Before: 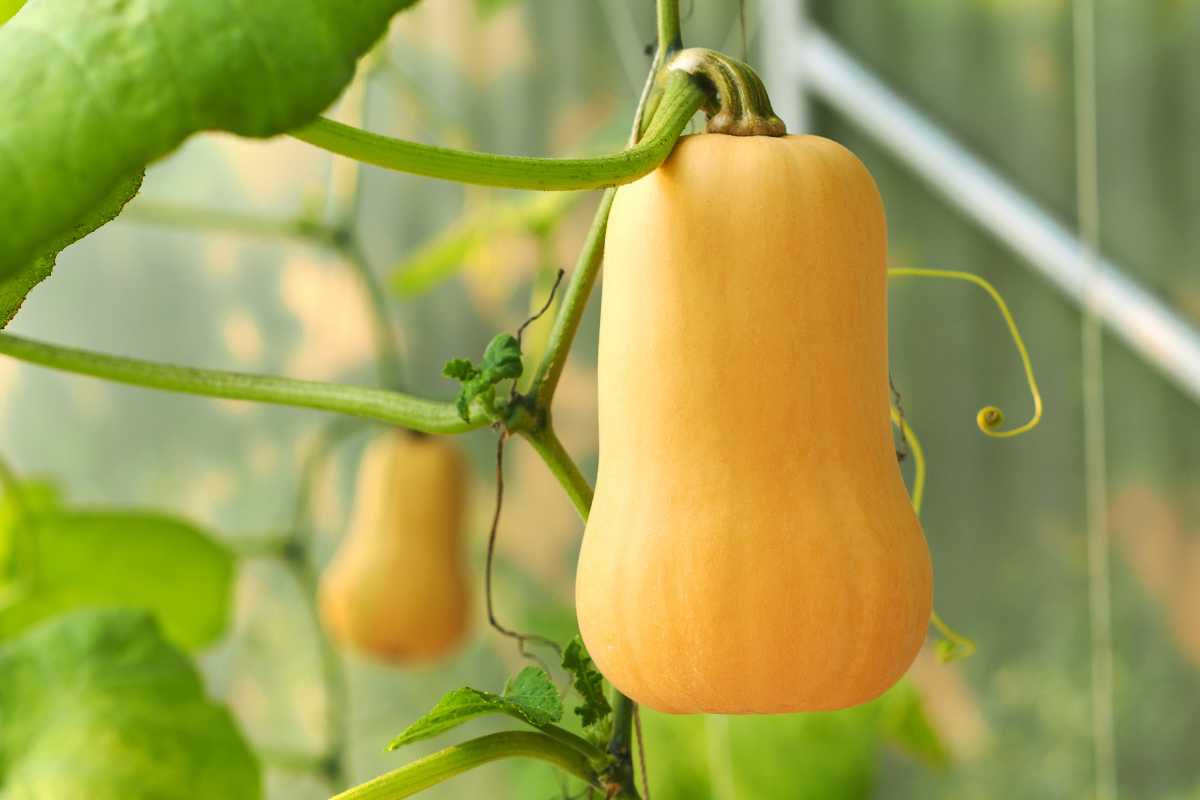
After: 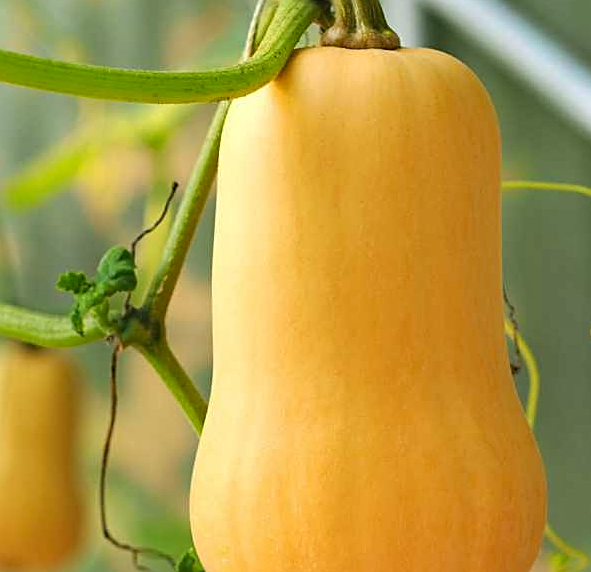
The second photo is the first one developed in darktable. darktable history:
sharpen: on, module defaults
haze removal: compatibility mode true, adaptive false
exposure: compensate highlight preservation false
crop: left 32.211%, top 10.946%, right 18.507%, bottom 17.509%
